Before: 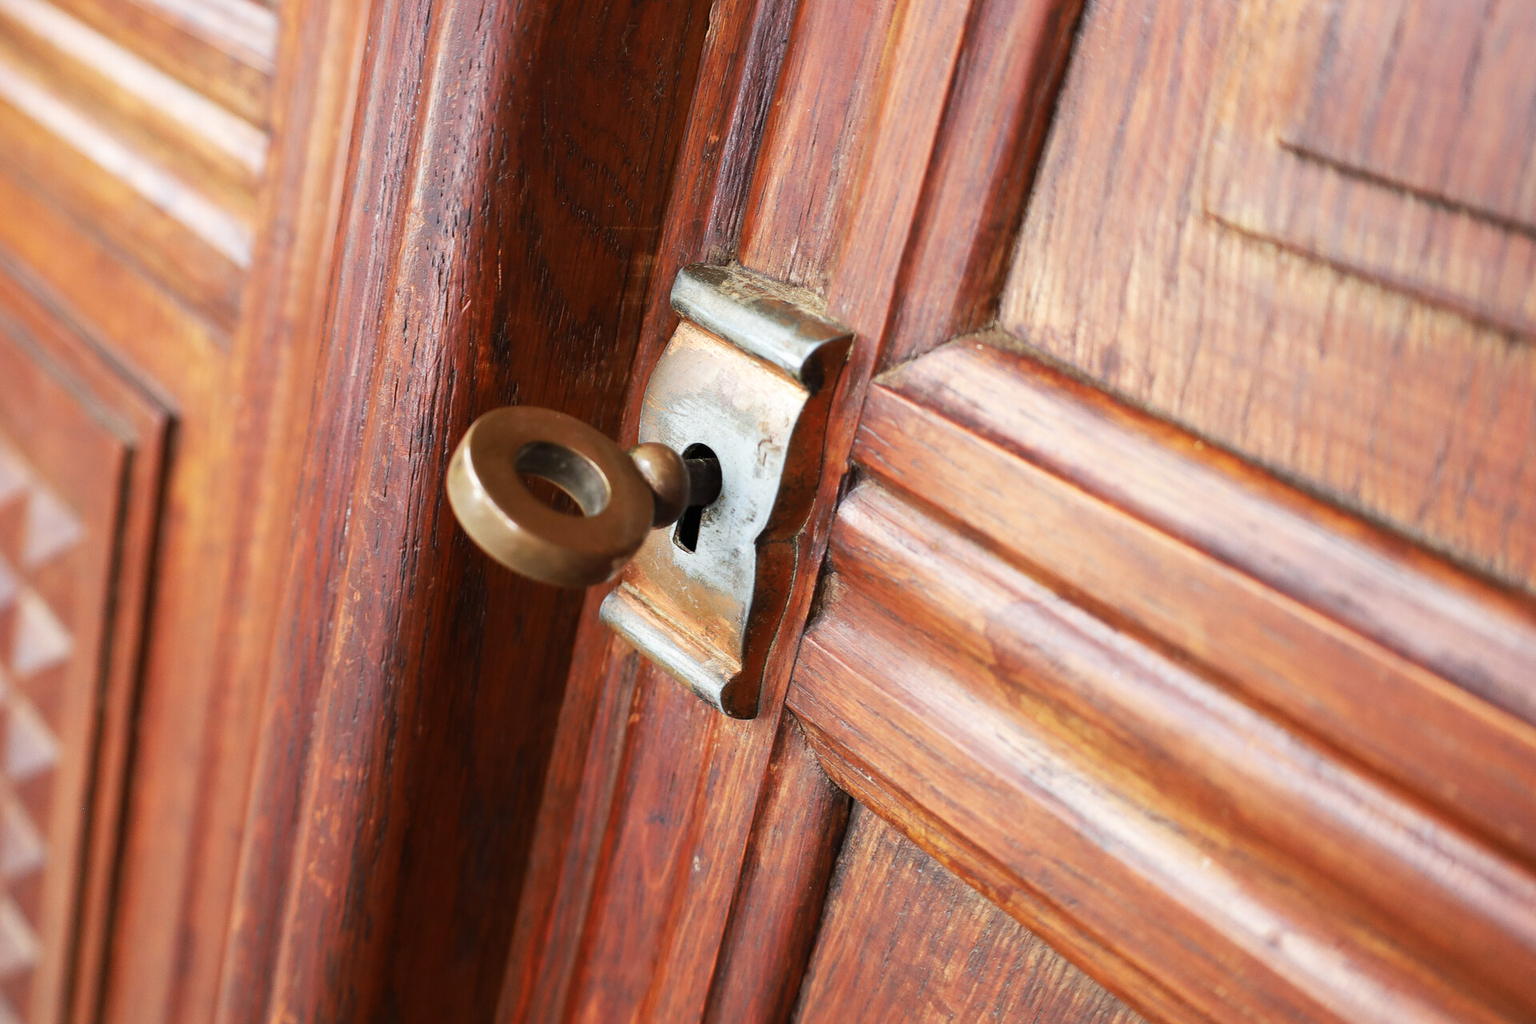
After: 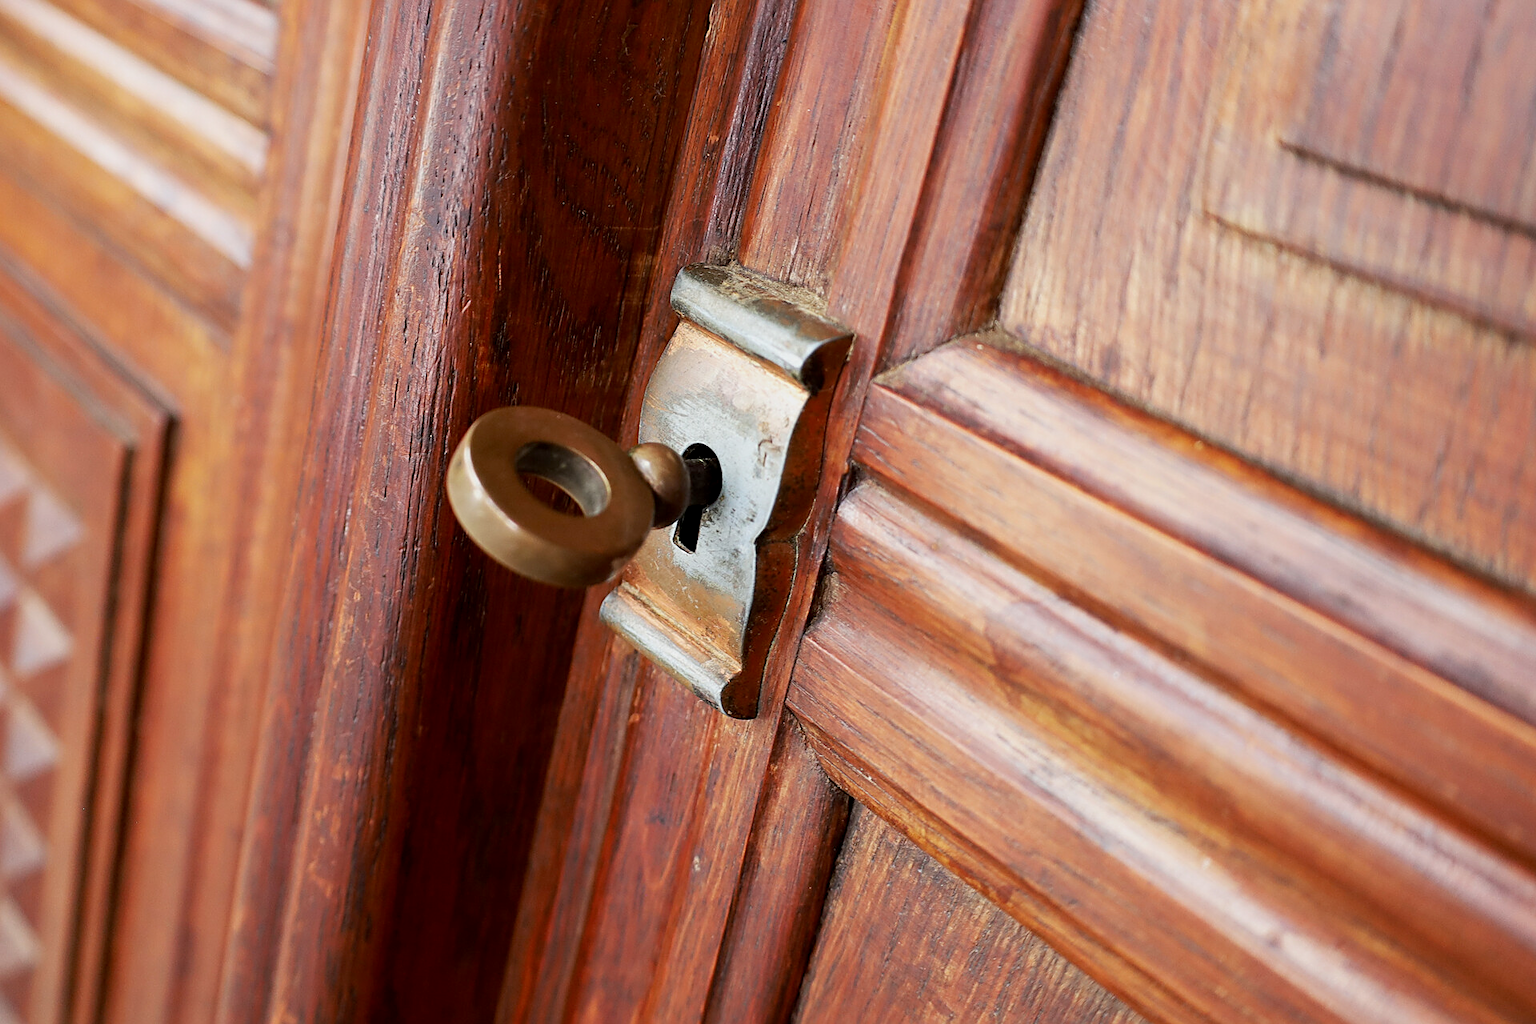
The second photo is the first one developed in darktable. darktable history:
sharpen: amount 0.49
exposure: black level correction 0.006, exposure -0.222 EV, compensate exposure bias true, compensate highlight preservation false
